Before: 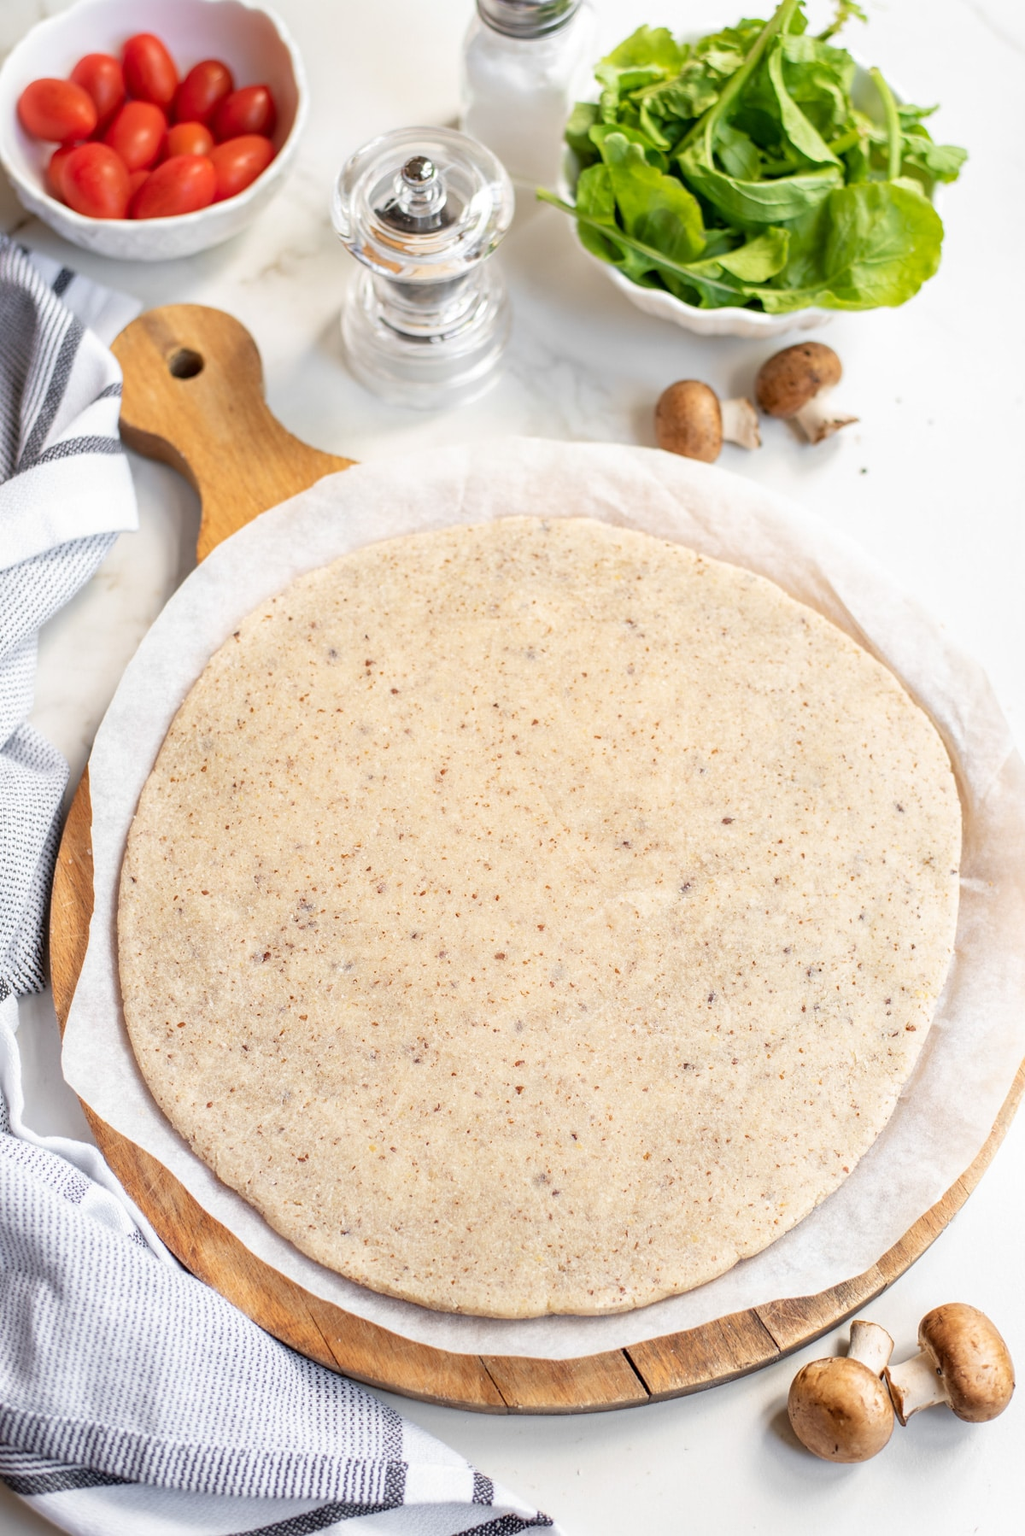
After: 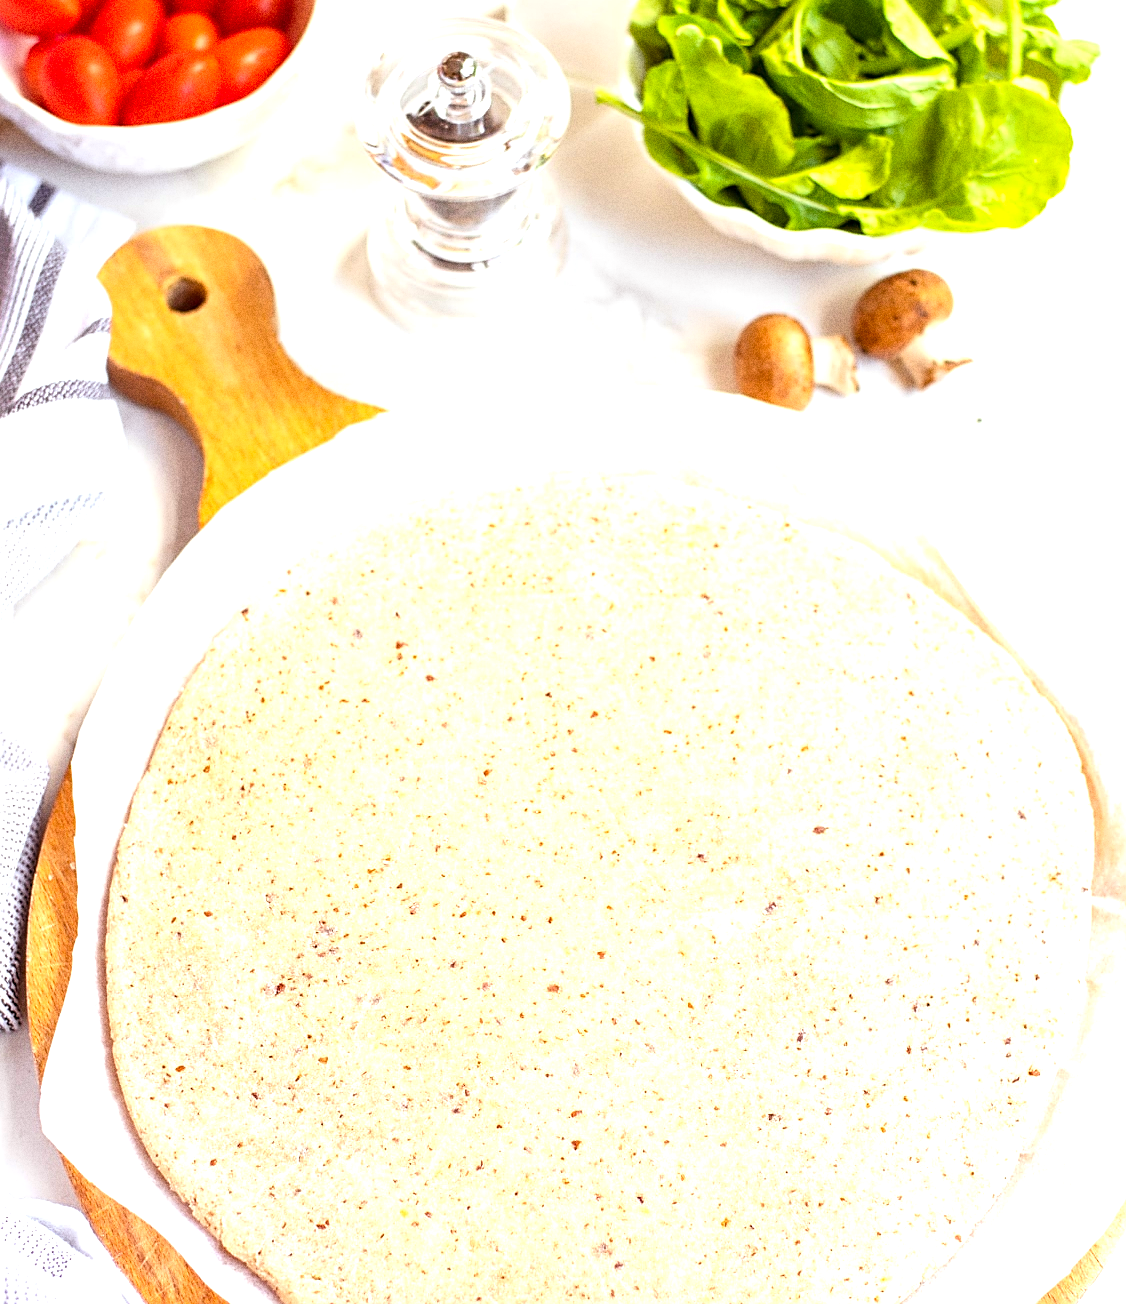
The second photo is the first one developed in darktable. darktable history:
exposure: black level correction 0, exposure 0.9 EV, compensate highlight preservation false
color balance rgb: perceptual saturation grading › global saturation 20%, global vibrance 20%
grain: coarseness 11.82 ISO, strength 36.67%, mid-tones bias 74.17%
crop: left 2.737%, top 7.287%, right 3.421%, bottom 20.179%
sharpen: on, module defaults
rgb levels: mode RGB, independent channels, levels [[0, 0.474, 1], [0, 0.5, 1], [0, 0.5, 1]]
